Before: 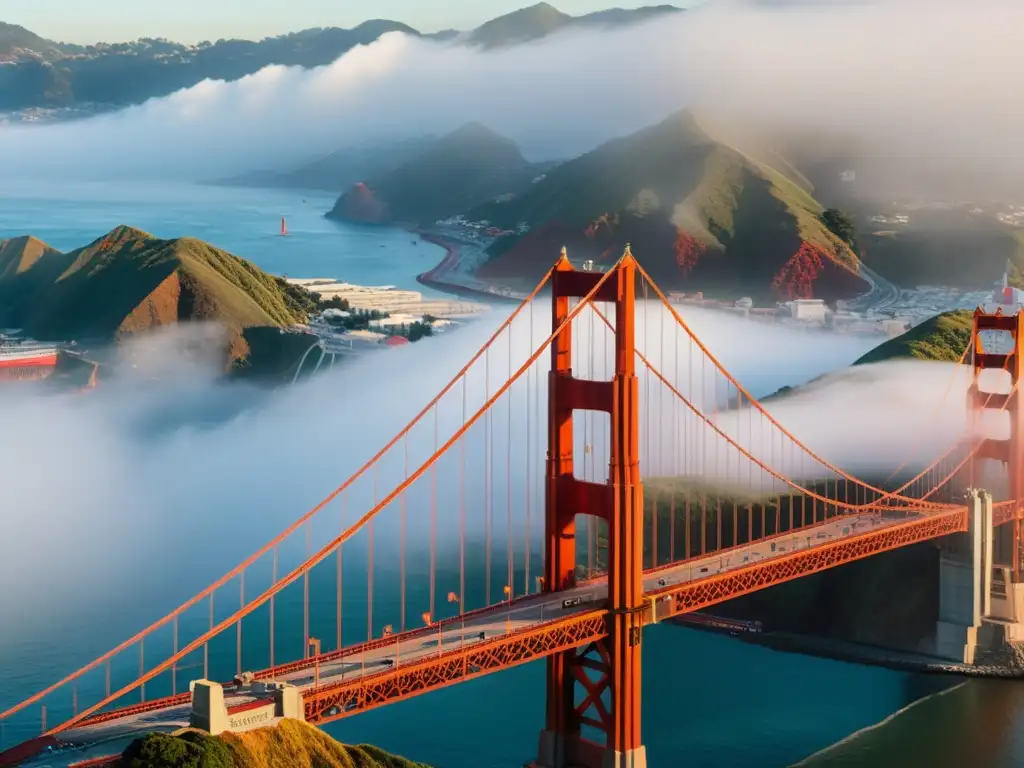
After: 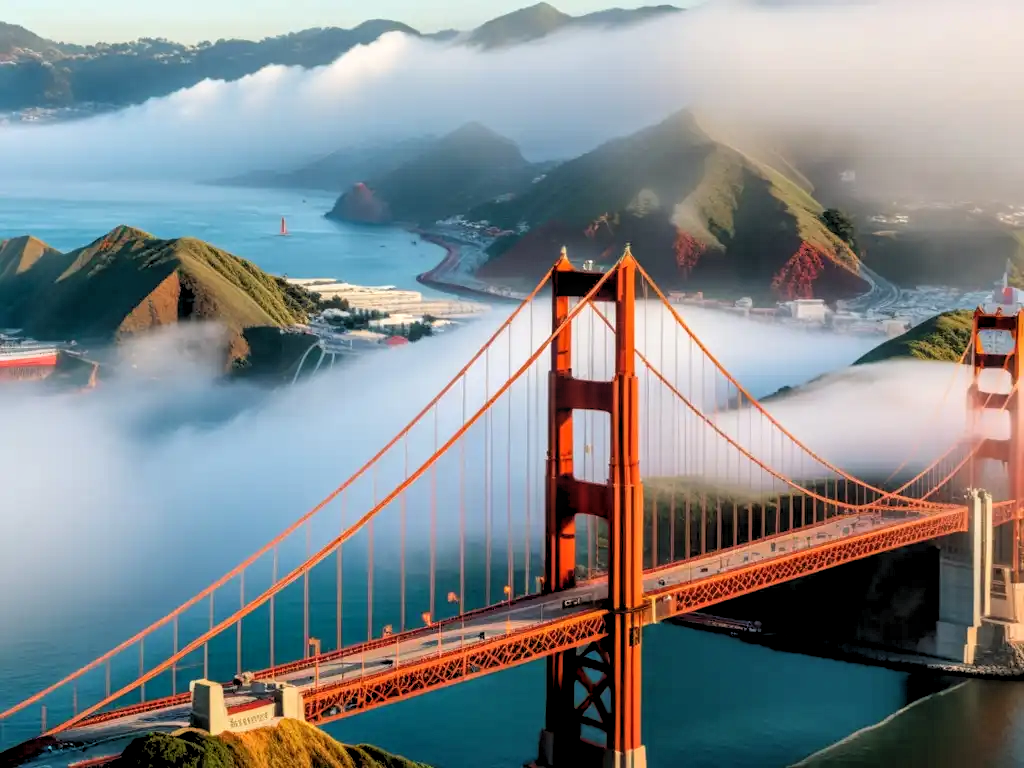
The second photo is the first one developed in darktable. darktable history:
local contrast: on, module defaults
rgb levels: levels [[0.013, 0.434, 0.89], [0, 0.5, 1], [0, 0.5, 1]]
